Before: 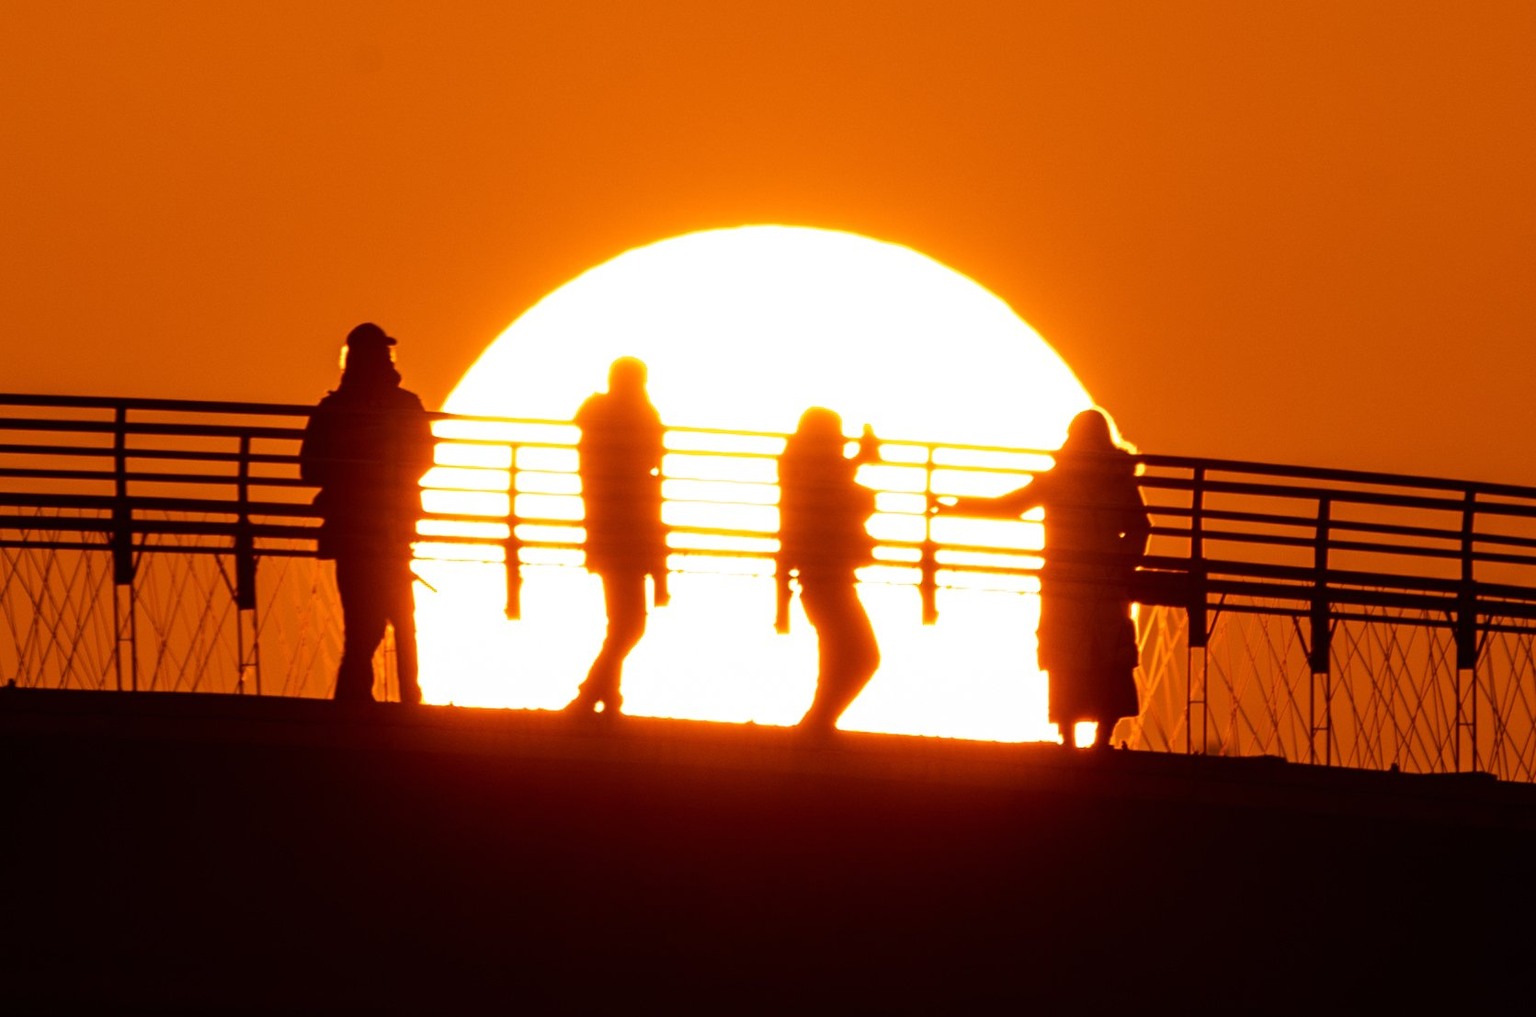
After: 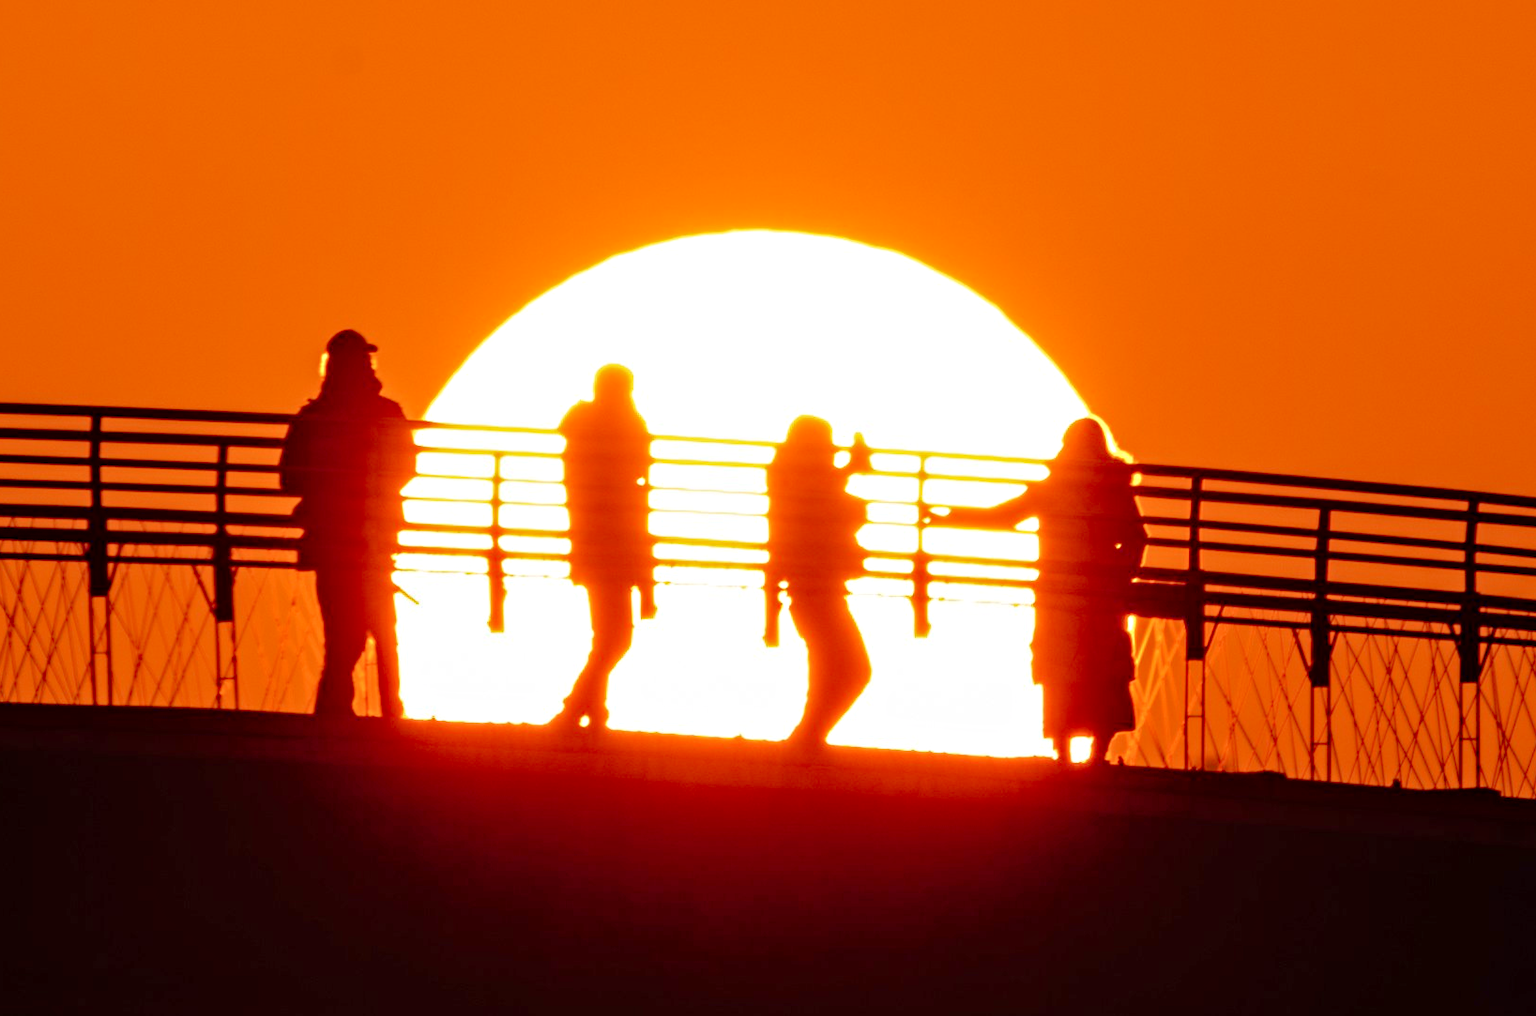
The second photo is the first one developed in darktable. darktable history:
tone curve: curves: ch0 [(0, 0) (0.004, 0.008) (0.077, 0.156) (0.169, 0.29) (0.774, 0.774) (1, 1)], color space Lab, linked channels, preserve colors none
contrast equalizer: y [[0.5, 0.5, 0.544, 0.569, 0.5, 0.5], [0.5 ×6], [0.5 ×6], [0 ×6], [0 ×6]]
crop: left 1.743%, right 0.268%, bottom 2.011%
